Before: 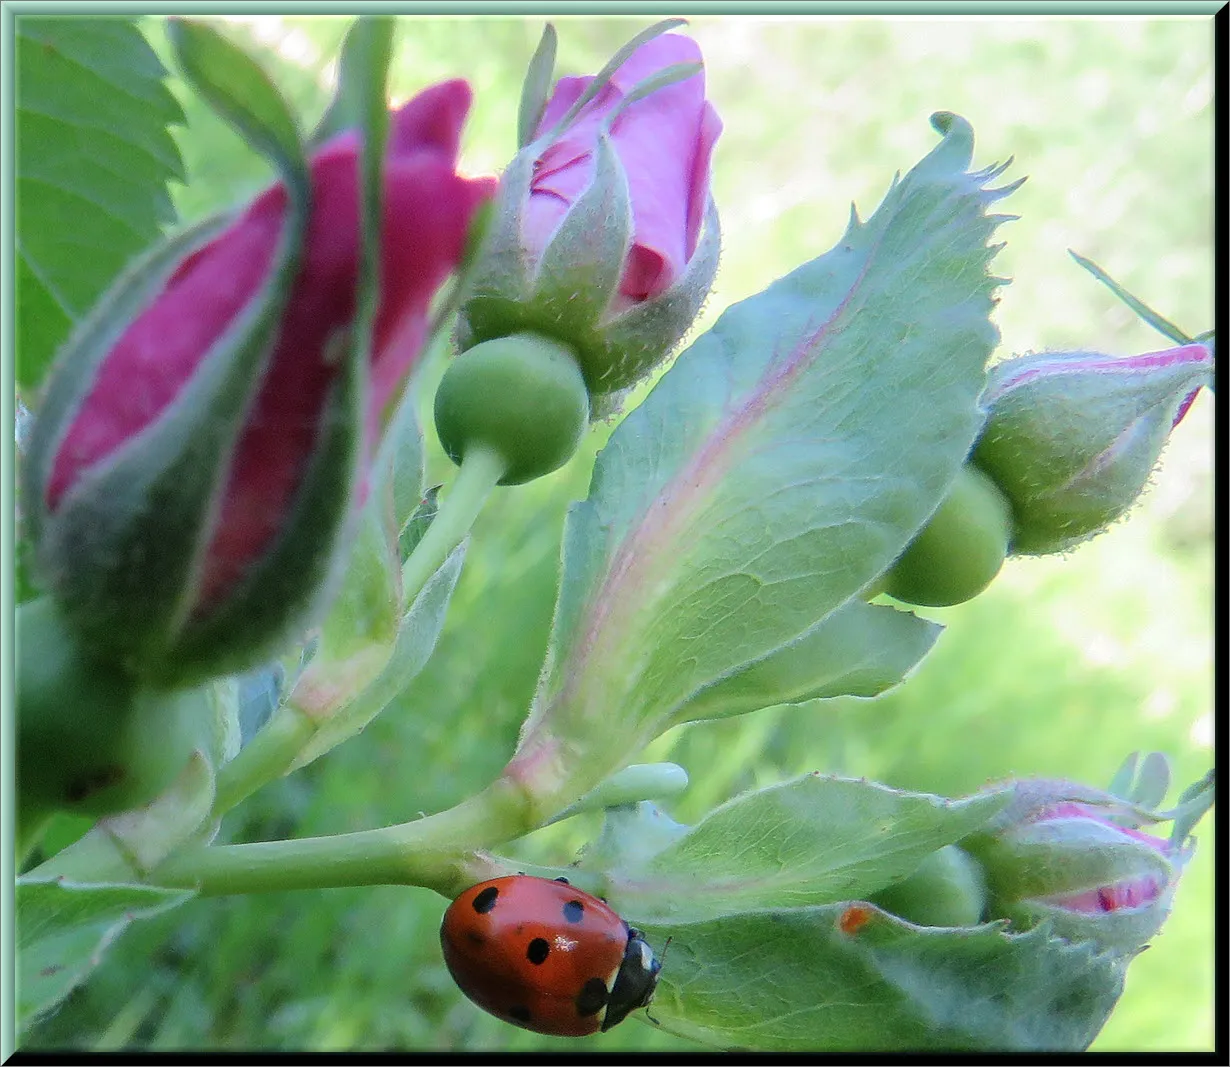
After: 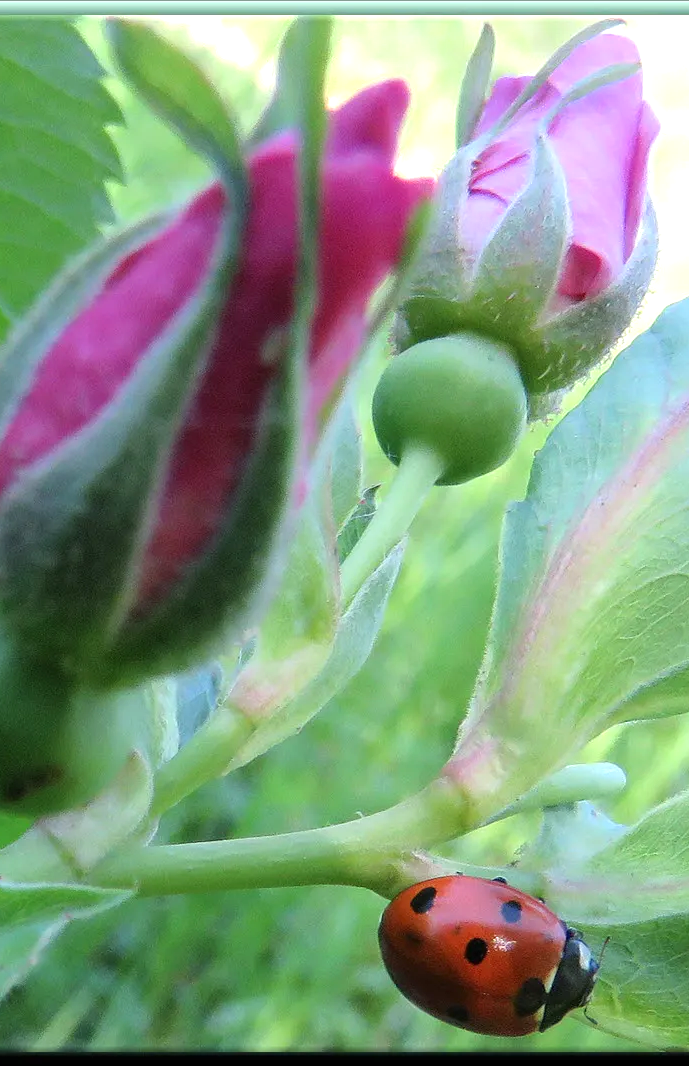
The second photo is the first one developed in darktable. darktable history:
exposure: black level correction 0, exposure 0.499 EV, compensate highlight preservation false
crop: left 5.117%, right 38.865%
